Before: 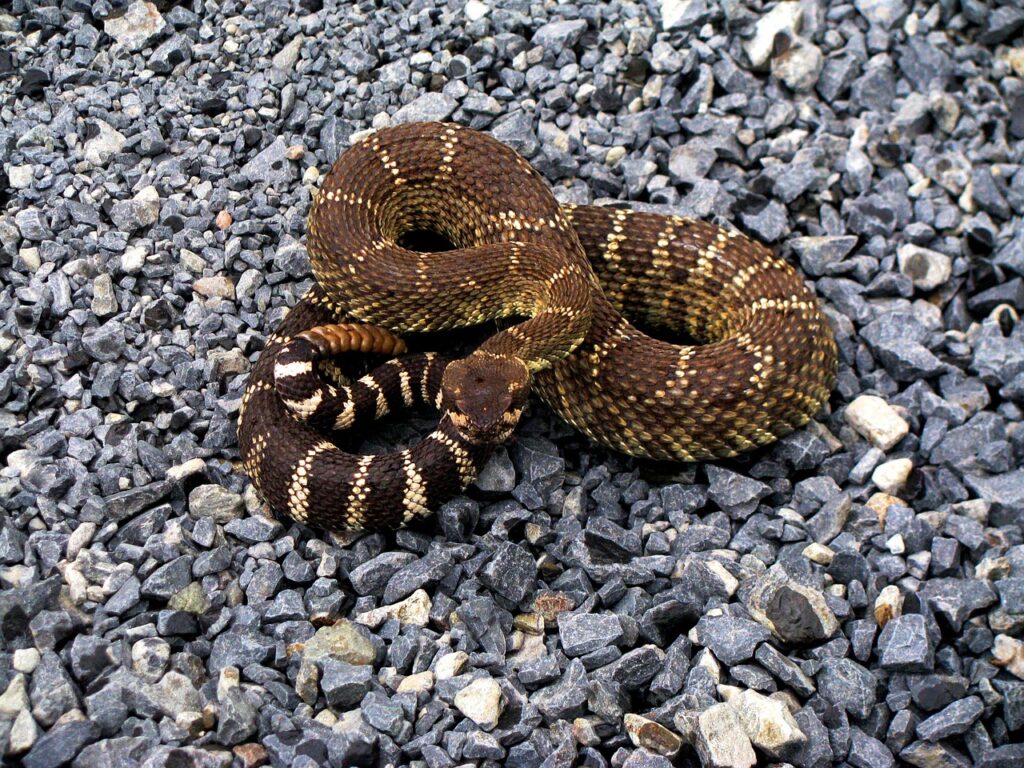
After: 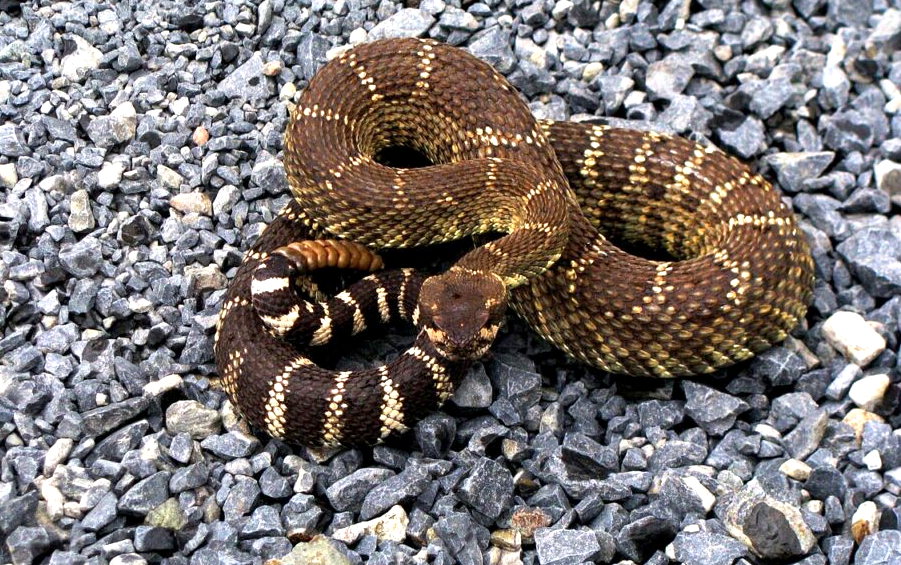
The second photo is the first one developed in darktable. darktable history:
crop and rotate: left 2.339%, top 11.033%, right 9.588%, bottom 15.36%
exposure: black level correction 0.001, exposure 0.498 EV, compensate exposure bias true, compensate highlight preservation false
